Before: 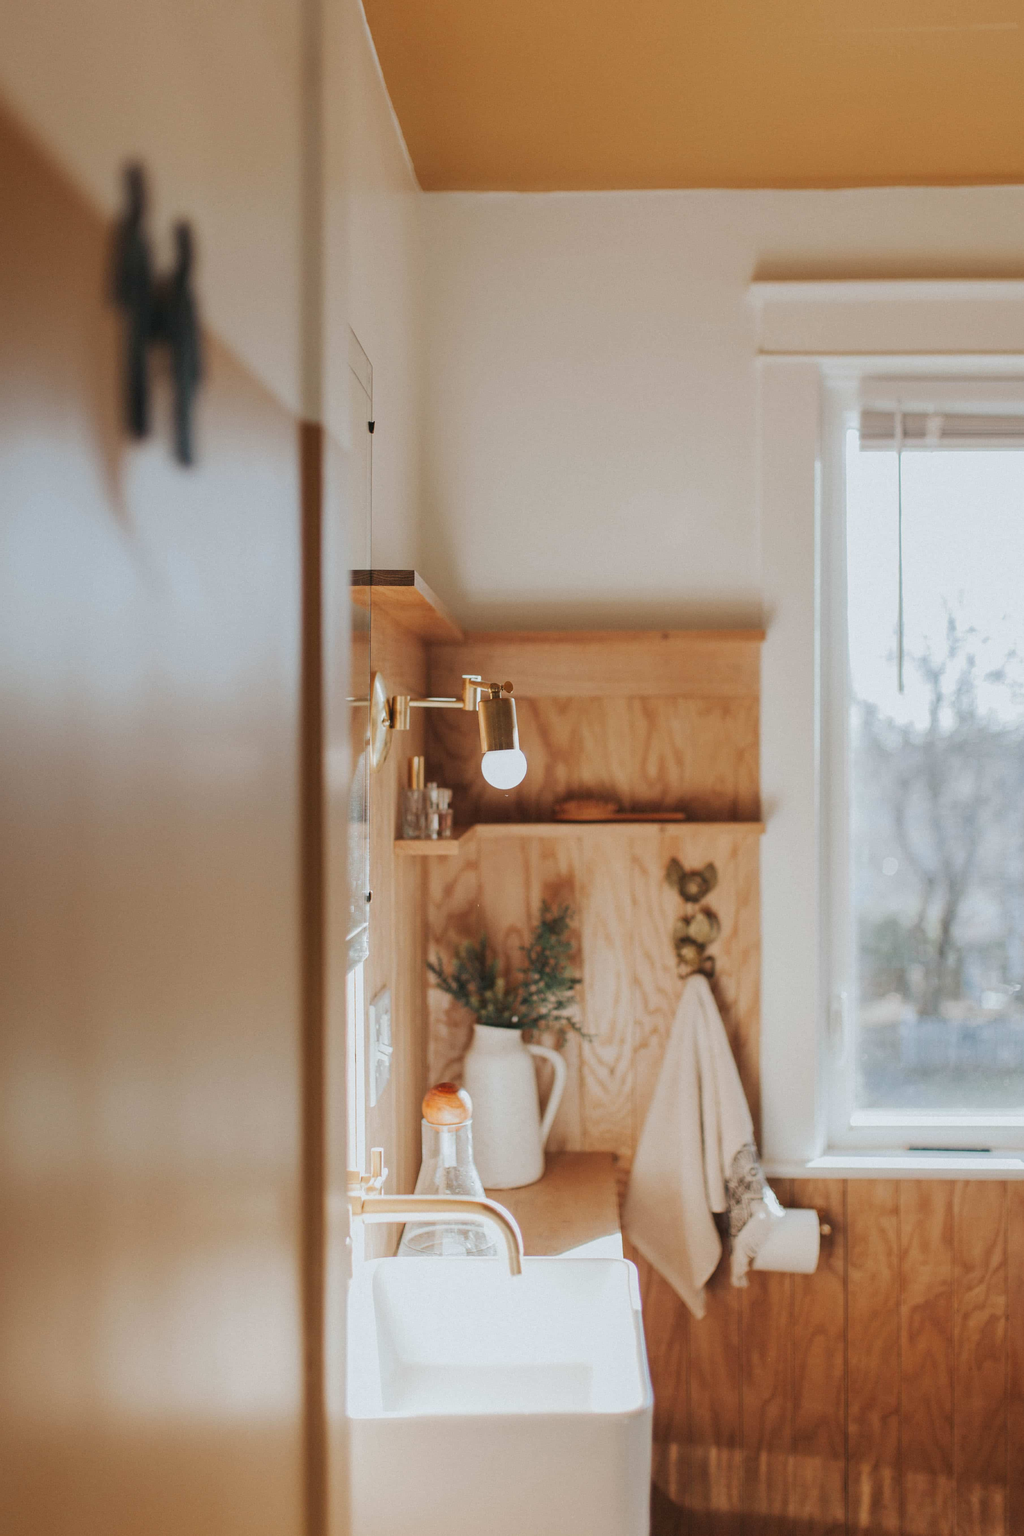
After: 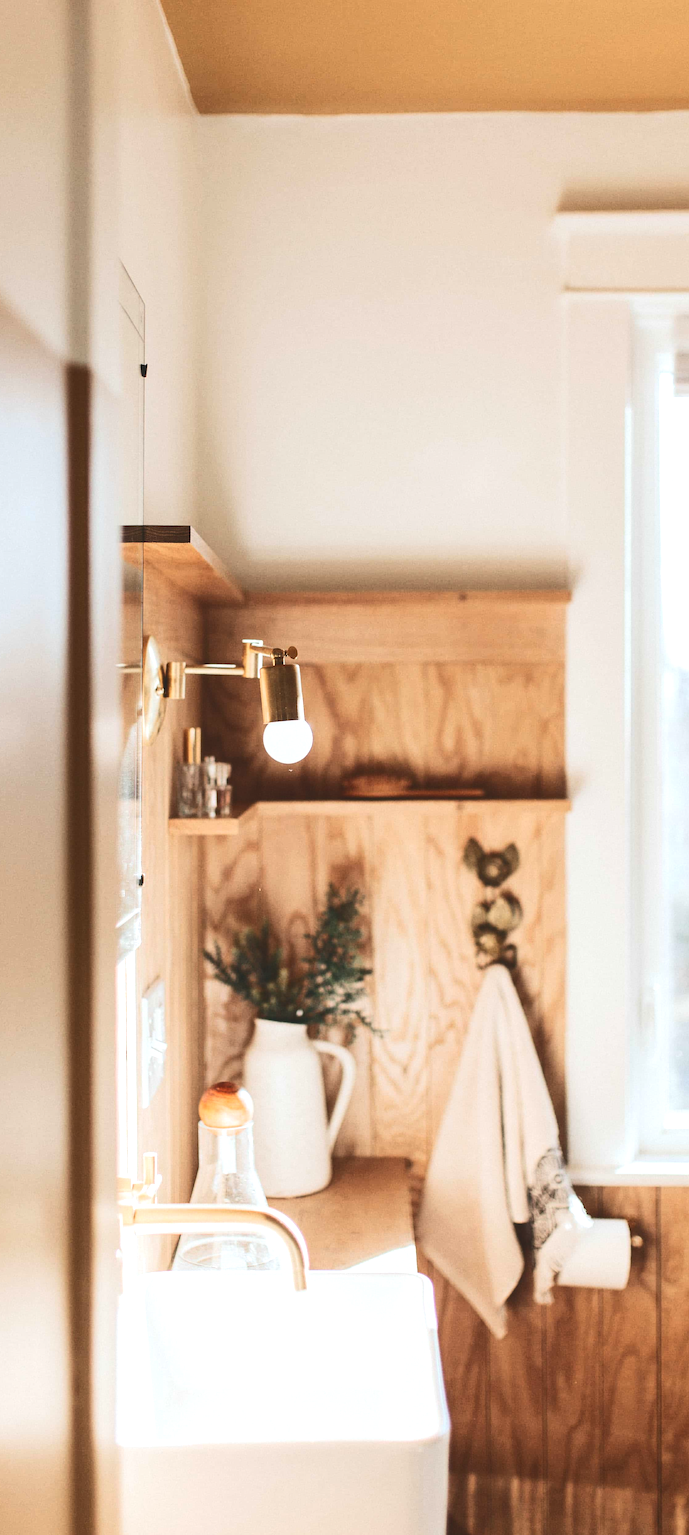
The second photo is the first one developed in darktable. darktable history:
crop and rotate: left 23.366%, top 5.619%, right 14.614%, bottom 2.247%
tone curve: curves: ch0 [(0, 0) (0.003, 0.117) (0.011, 0.125) (0.025, 0.133) (0.044, 0.144) (0.069, 0.152) (0.1, 0.167) (0.136, 0.186) (0.177, 0.21) (0.224, 0.244) (0.277, 0.295) (0.335, 0.357) (0.399, 0.445) (0.468, 0.531) (0.543, 0.629) (0.623, 0.716) (0.709, 0.803) (0.801, 0.876) (0.898, 0.939) (1, 1)], color space Lab, independent channels, preserve colors none
tone equalizer: -8 EV -0.737 EV, -7 EV -0.734 EV, -6 EV -0.58 EV, -5 EV -0.361 EV, -3 EV 0.39 EV, -2 EV 0.6 EV, -1 EV 0.698 EV, +0 EV 0.75 EV, edges refinement/feathering 500, mask exposure compensation -1.57 EV, preserve details no
